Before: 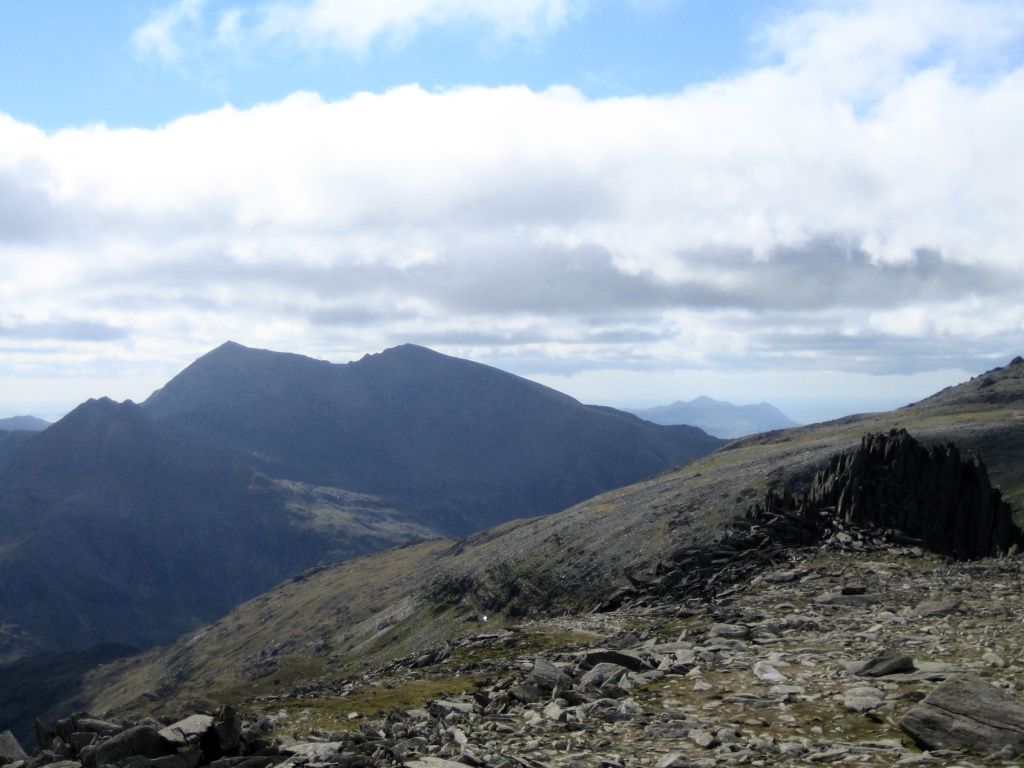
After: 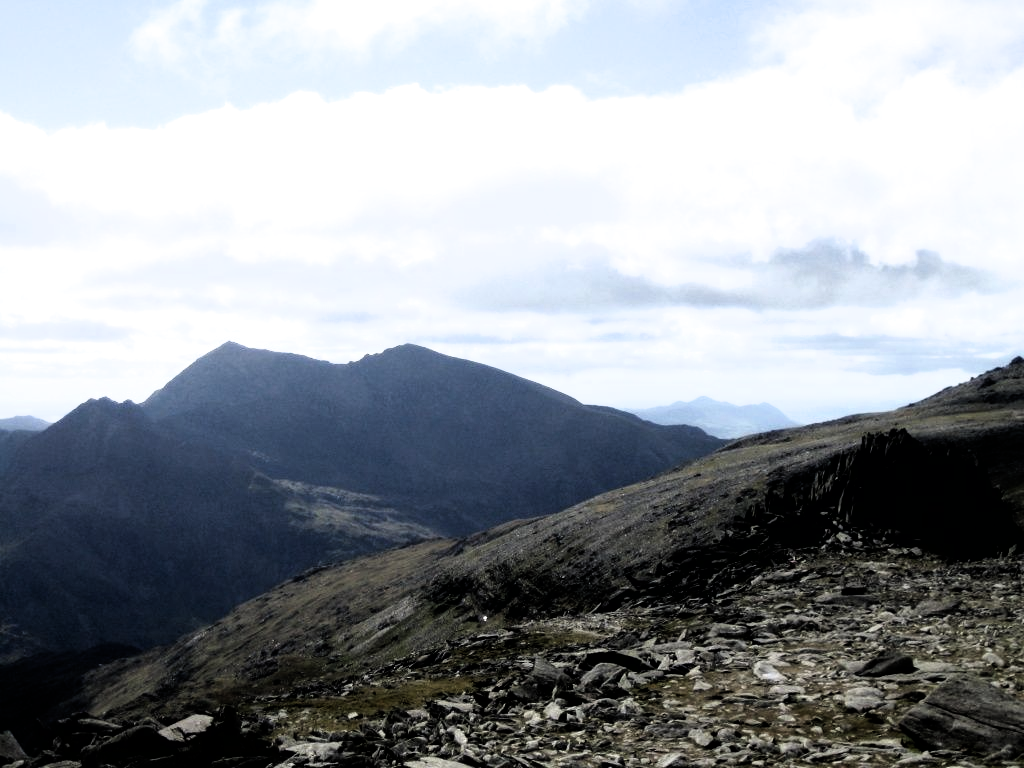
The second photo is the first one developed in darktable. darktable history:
filmic rgb: black relative exposure -8.25 EV, white relative exposure 2.23 EV, hardness 7.09, latitude 86.64%, contrast 1.692, highlights saturation mix -3.59%, shadows ↔ highlights balance -2.65%, iterations of high-quality reconstruction 0
